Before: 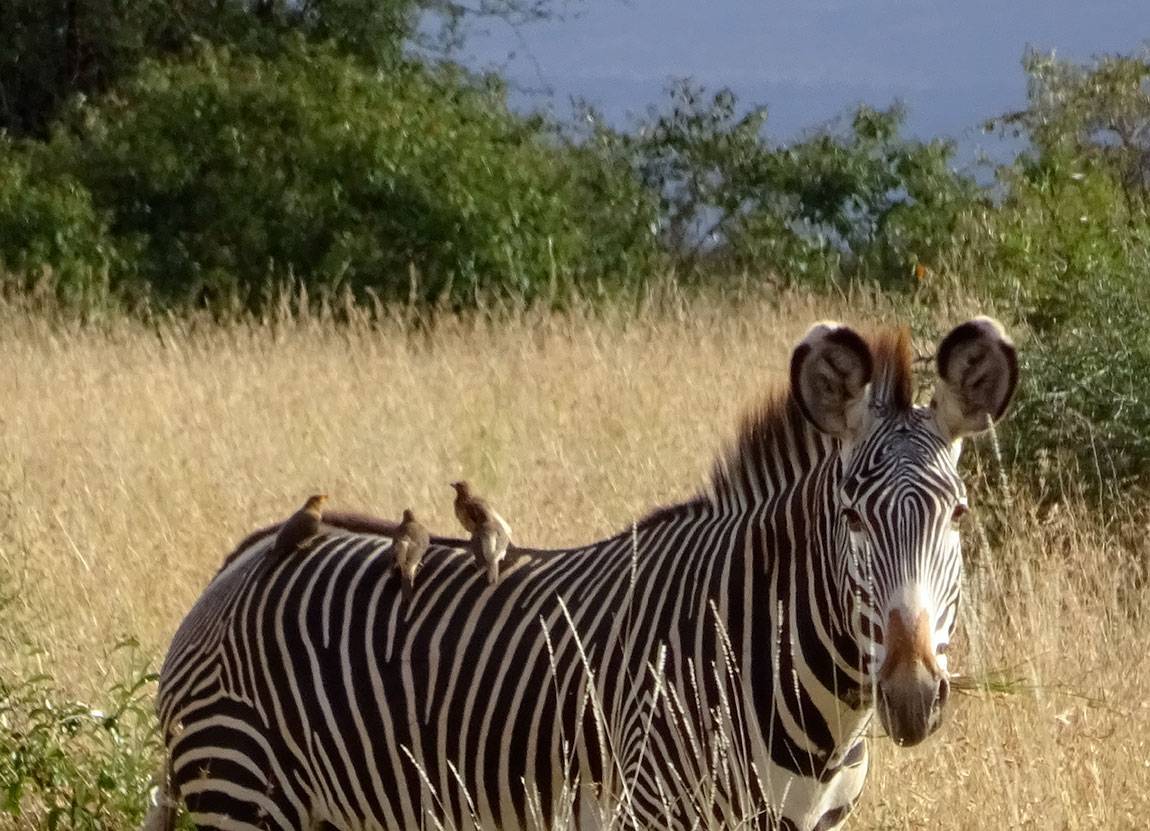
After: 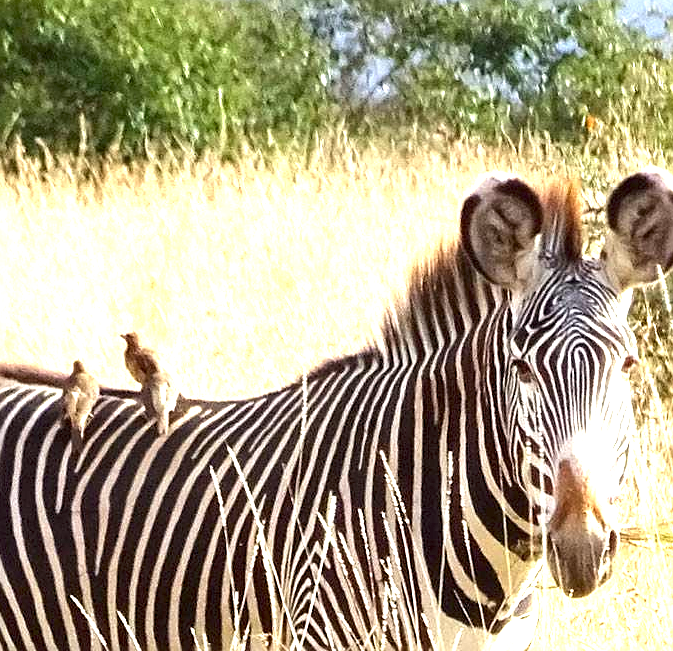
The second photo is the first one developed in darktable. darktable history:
crop and rotate: left 28.724%, top 17.952%, right 12.751%, bottom 3.693%
sharpen: on, module defaults
exposure: black level correction 0, exposure 1.907 EV, compensate exposure bias true, compensate highlight preservation false
tone equalizer: edges refinement/feathering 500, mask exposure compensation -1.57 EV, preserve details no
base curve: preserve colors none
